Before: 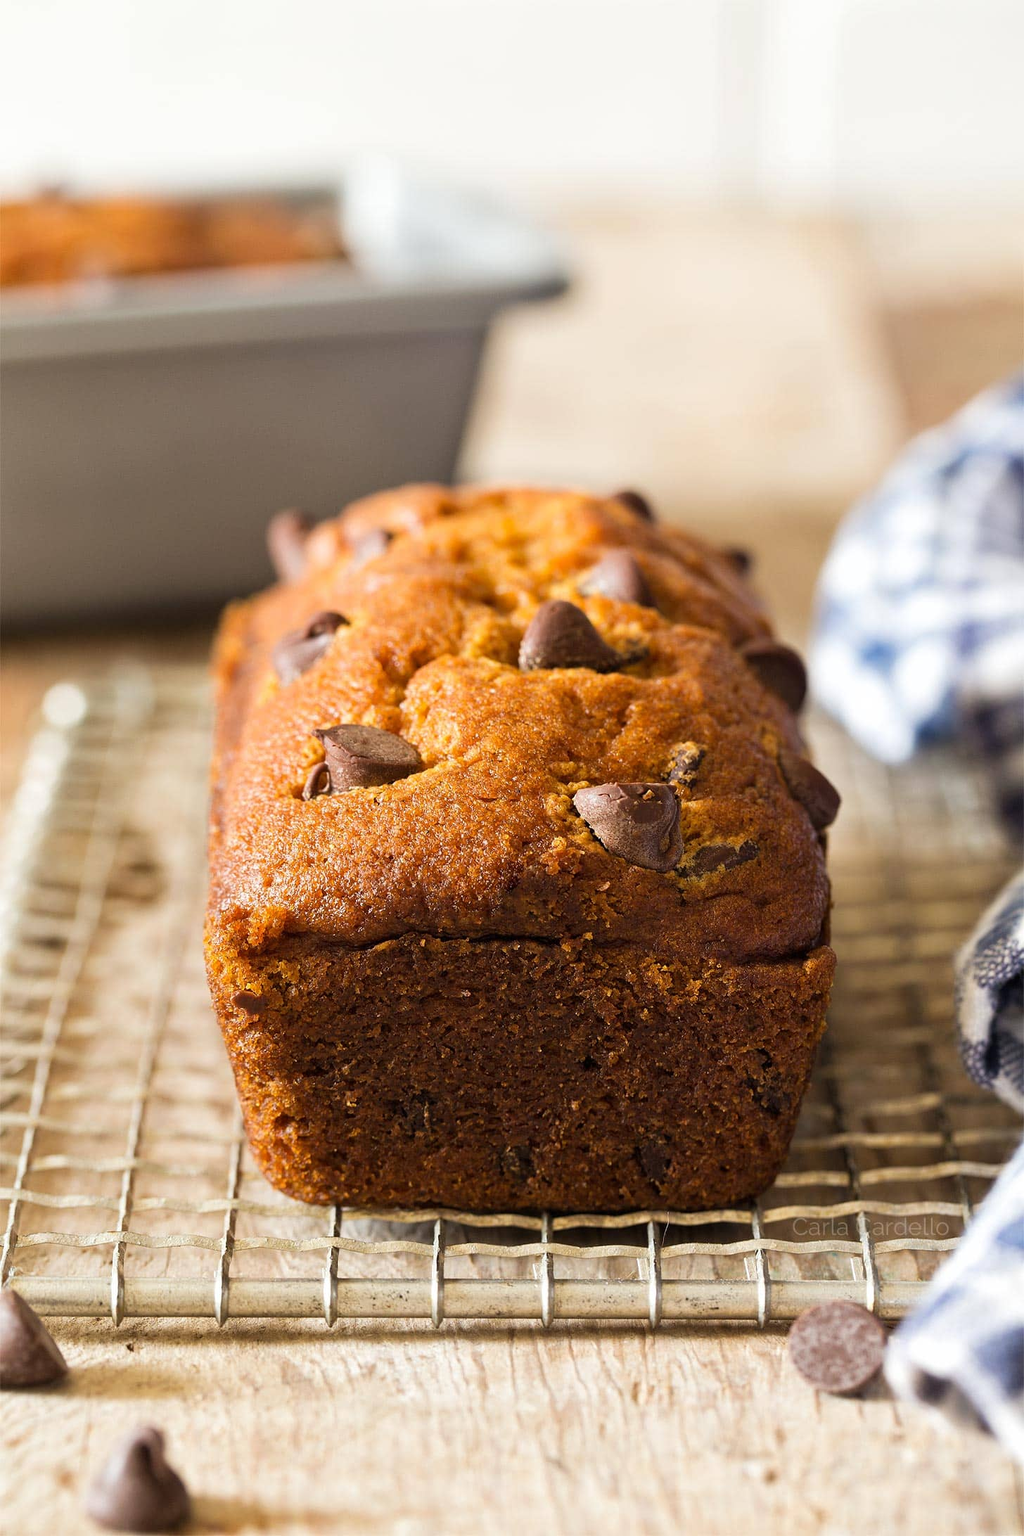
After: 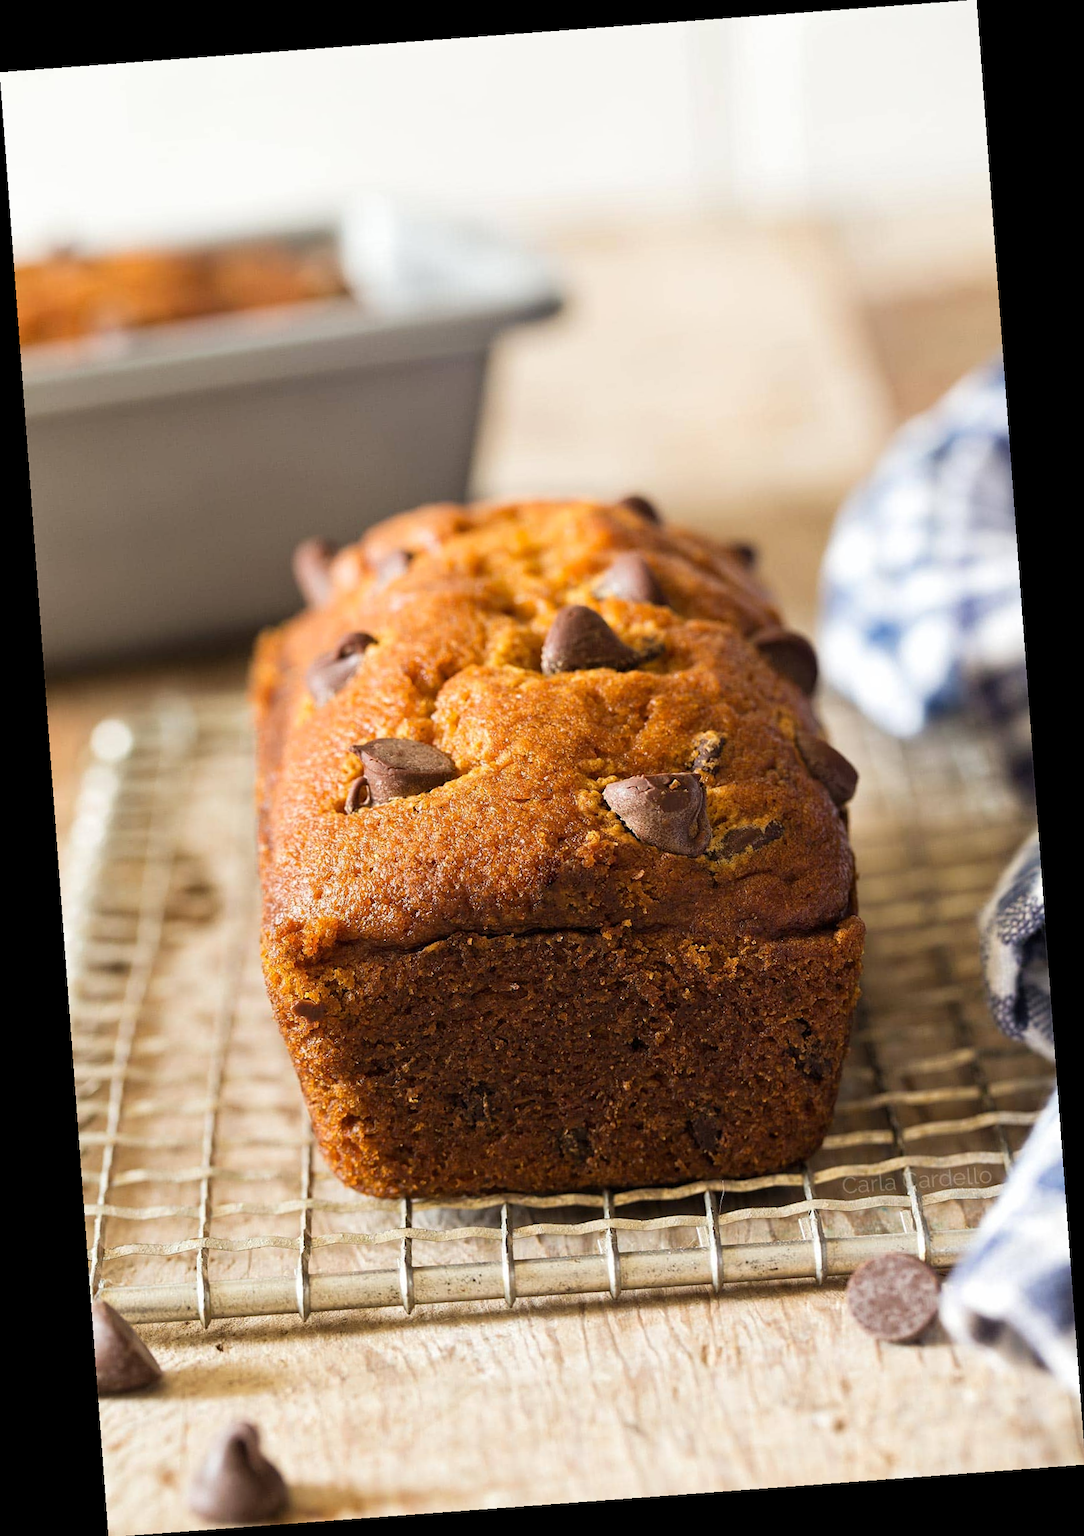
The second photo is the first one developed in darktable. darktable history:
tone equalizer: -7 EV 0.13 EV, smoothing diameter 25%, edges refinement/feathering 10, preserve details guided filter
rotate and perspective: rotation -4.25°, automatic cropping off
